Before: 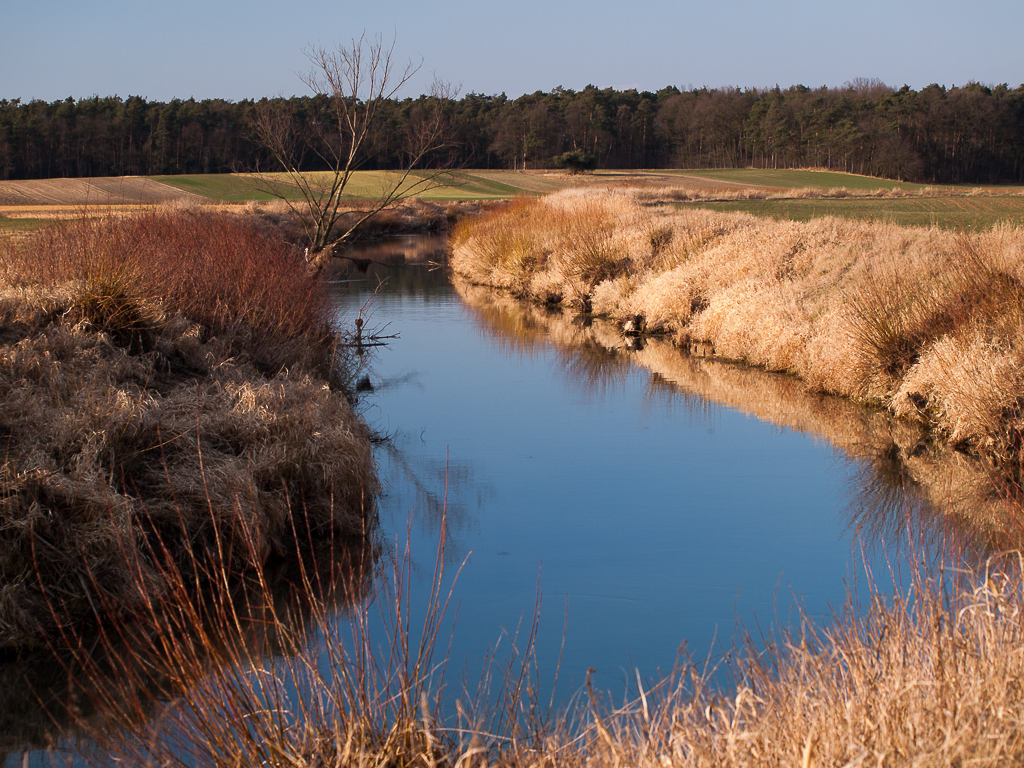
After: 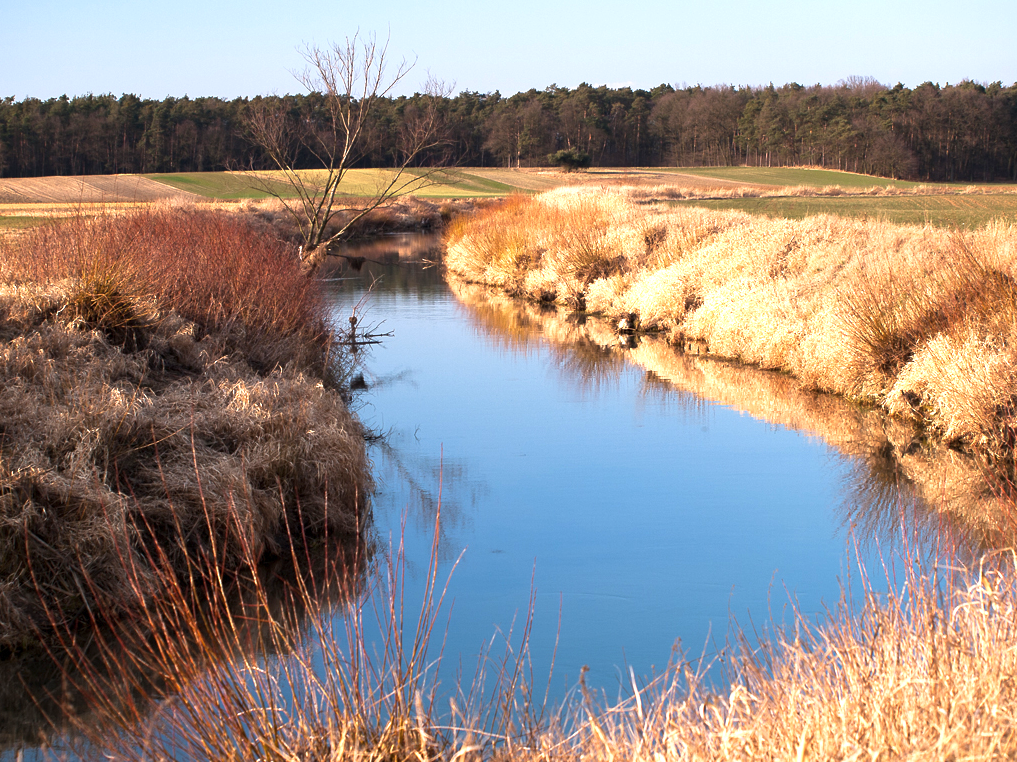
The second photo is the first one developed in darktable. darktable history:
exposure: exposure 1.089 EV, compensate highlight preservation false
crop and rotate: left 0.59%, top 0.349%, bottom 0.368%
